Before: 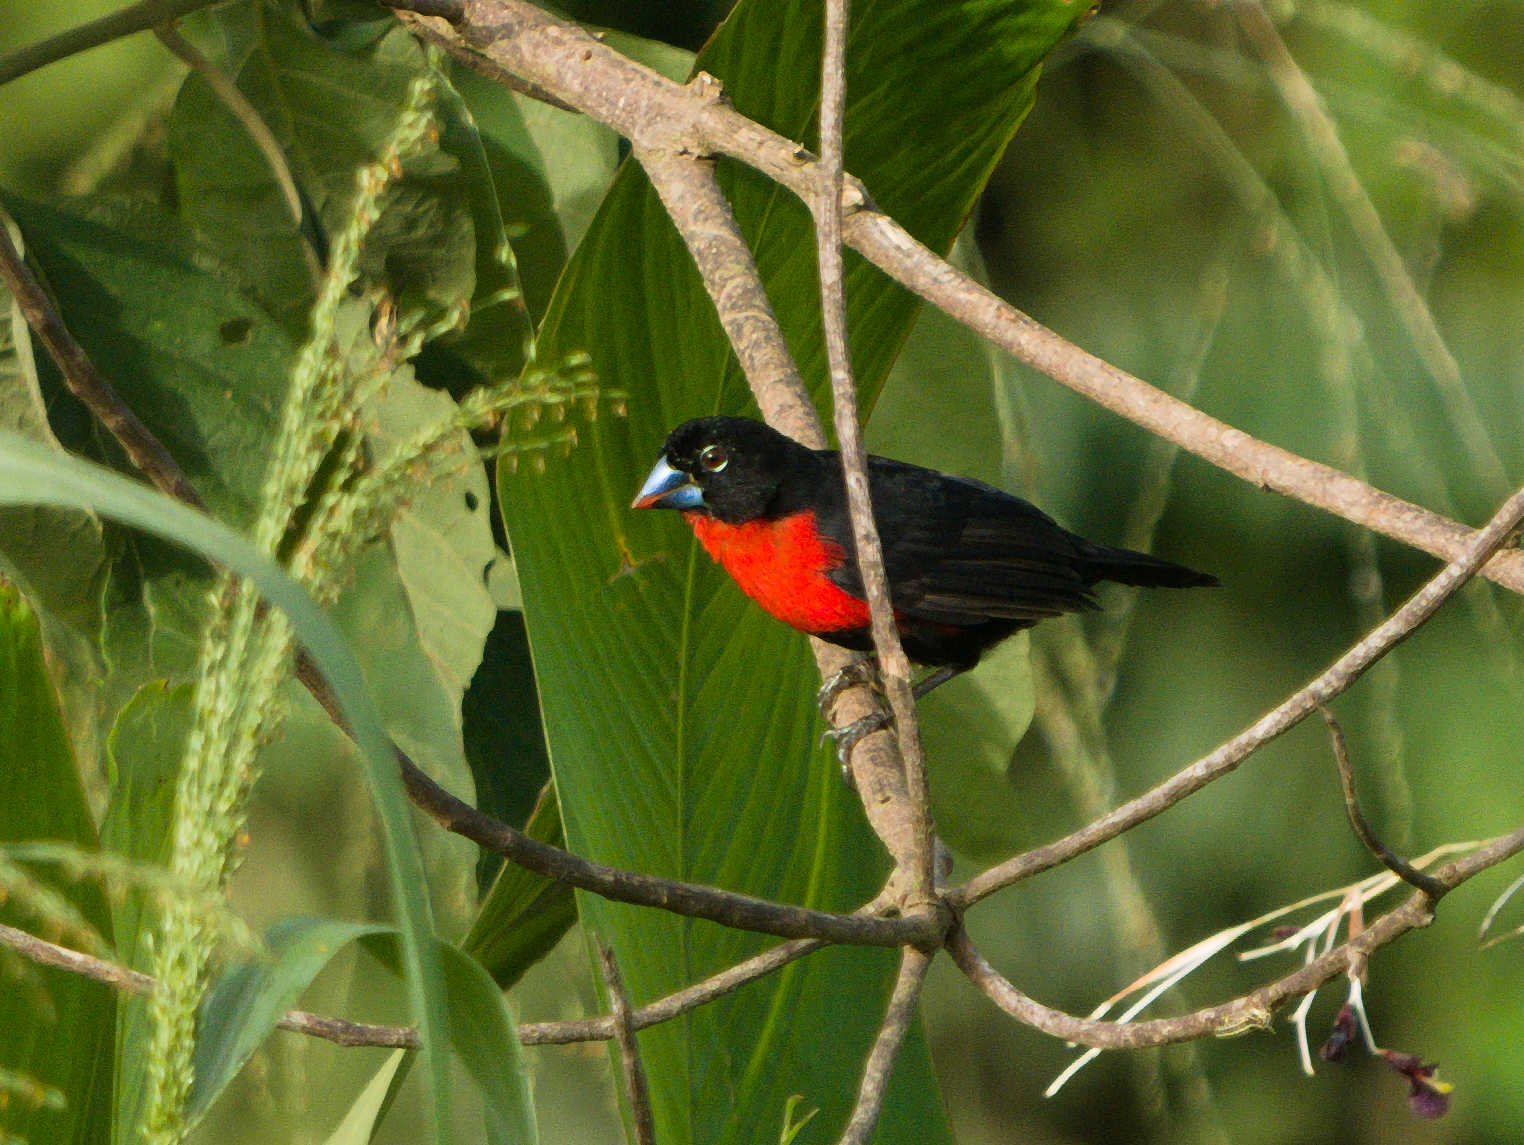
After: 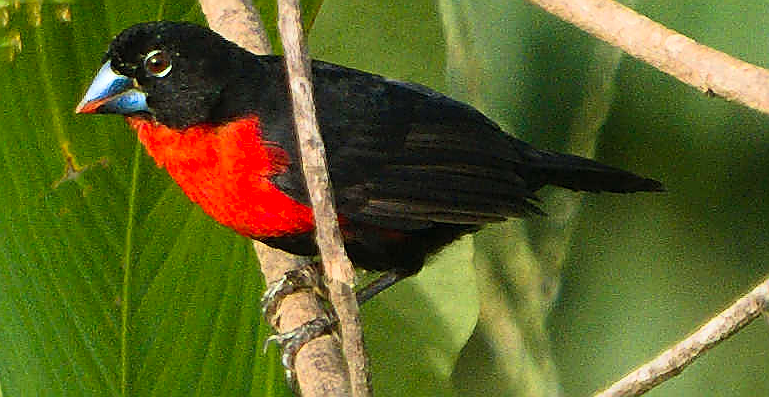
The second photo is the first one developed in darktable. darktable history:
exposure: compensate highlight preservation false
sharpen: radius 1.397, amount 1.234, threshold 0.85
crop: left 36.509%, top 34.527%, right 12.983%, bottom 30.772%
contrast brightness saturation: contrast 0.201, brightness 0.157, saturation 0.226
